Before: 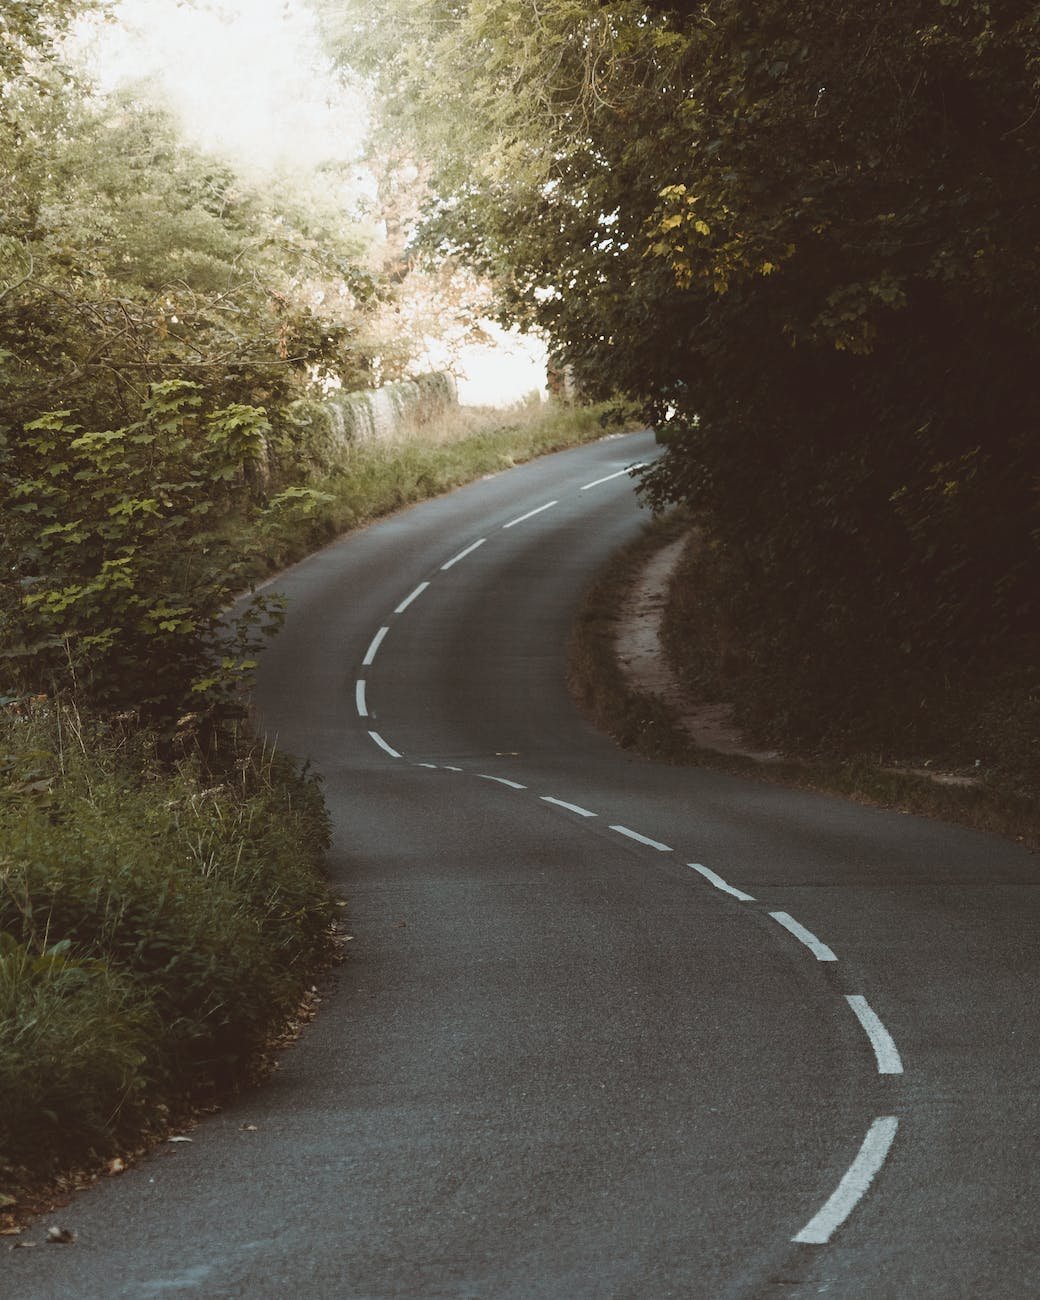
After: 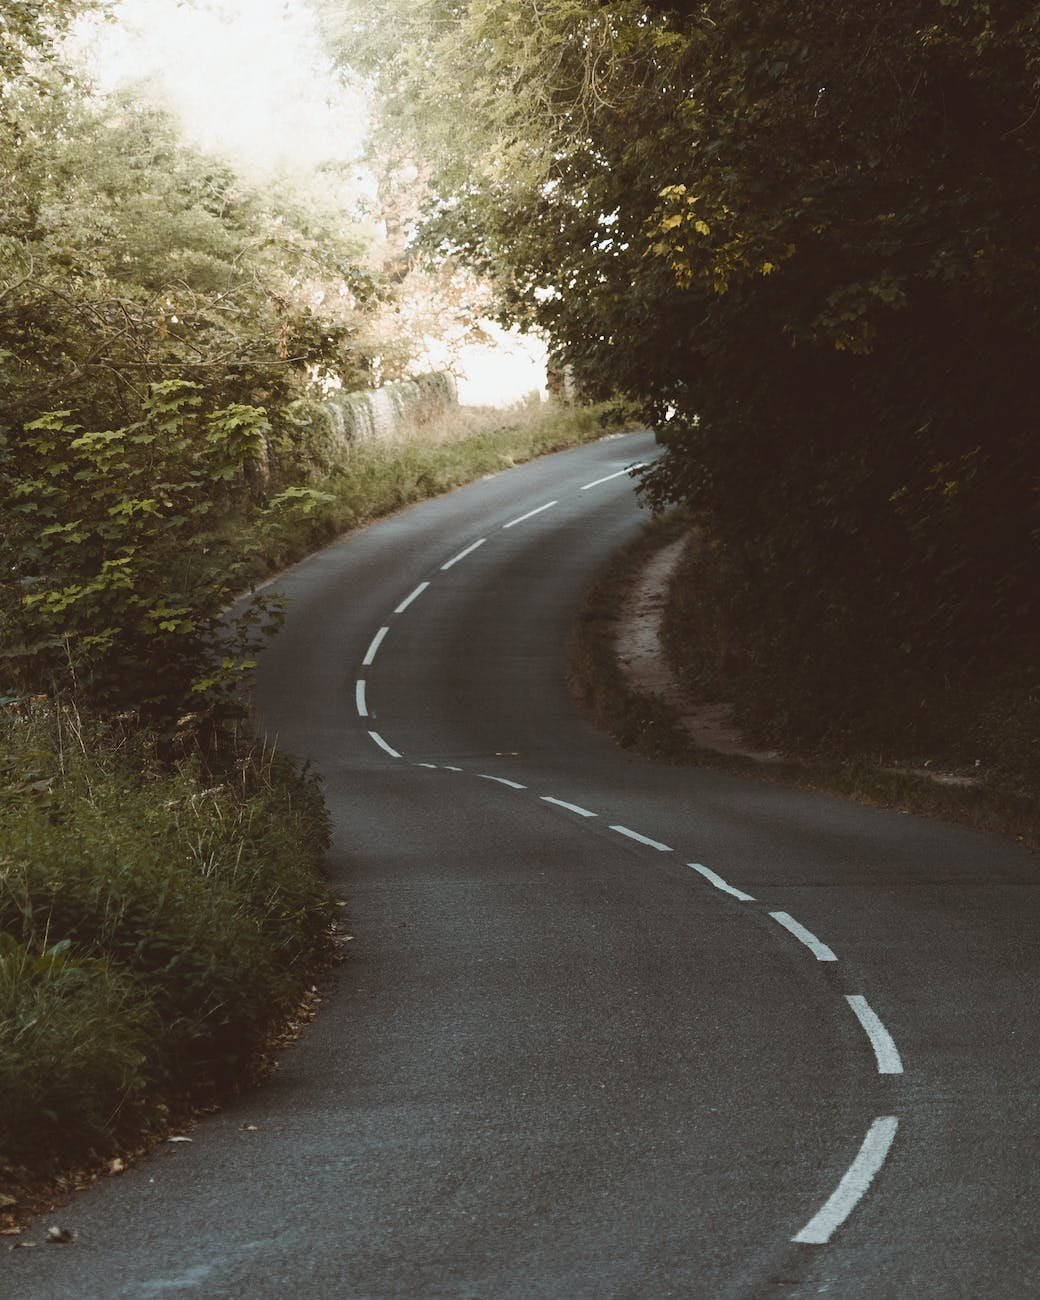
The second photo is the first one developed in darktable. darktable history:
tone curve: curves: ch0 [(0, 0) (0.003, 0.003) (0.011, 0.01) (0.025, 0.023) (0.044, 0.041) (0.069, 0.064) (0.1, 0.092) (0.136, 0.125) (0.177, 0.163) (0.224, 0.207) (0.277, 0.255) (0.335, 0.309) (0.399, 0.375) (0.468, 0.459) (0.543, 0.548) (0.623, 0.629) (0.709, 0.716) (0.801, 0.808) (0.898, 0.911) (1, 1)], color space Lab, independent channels, preserve colors none
tone equalizer: on, module defaults
